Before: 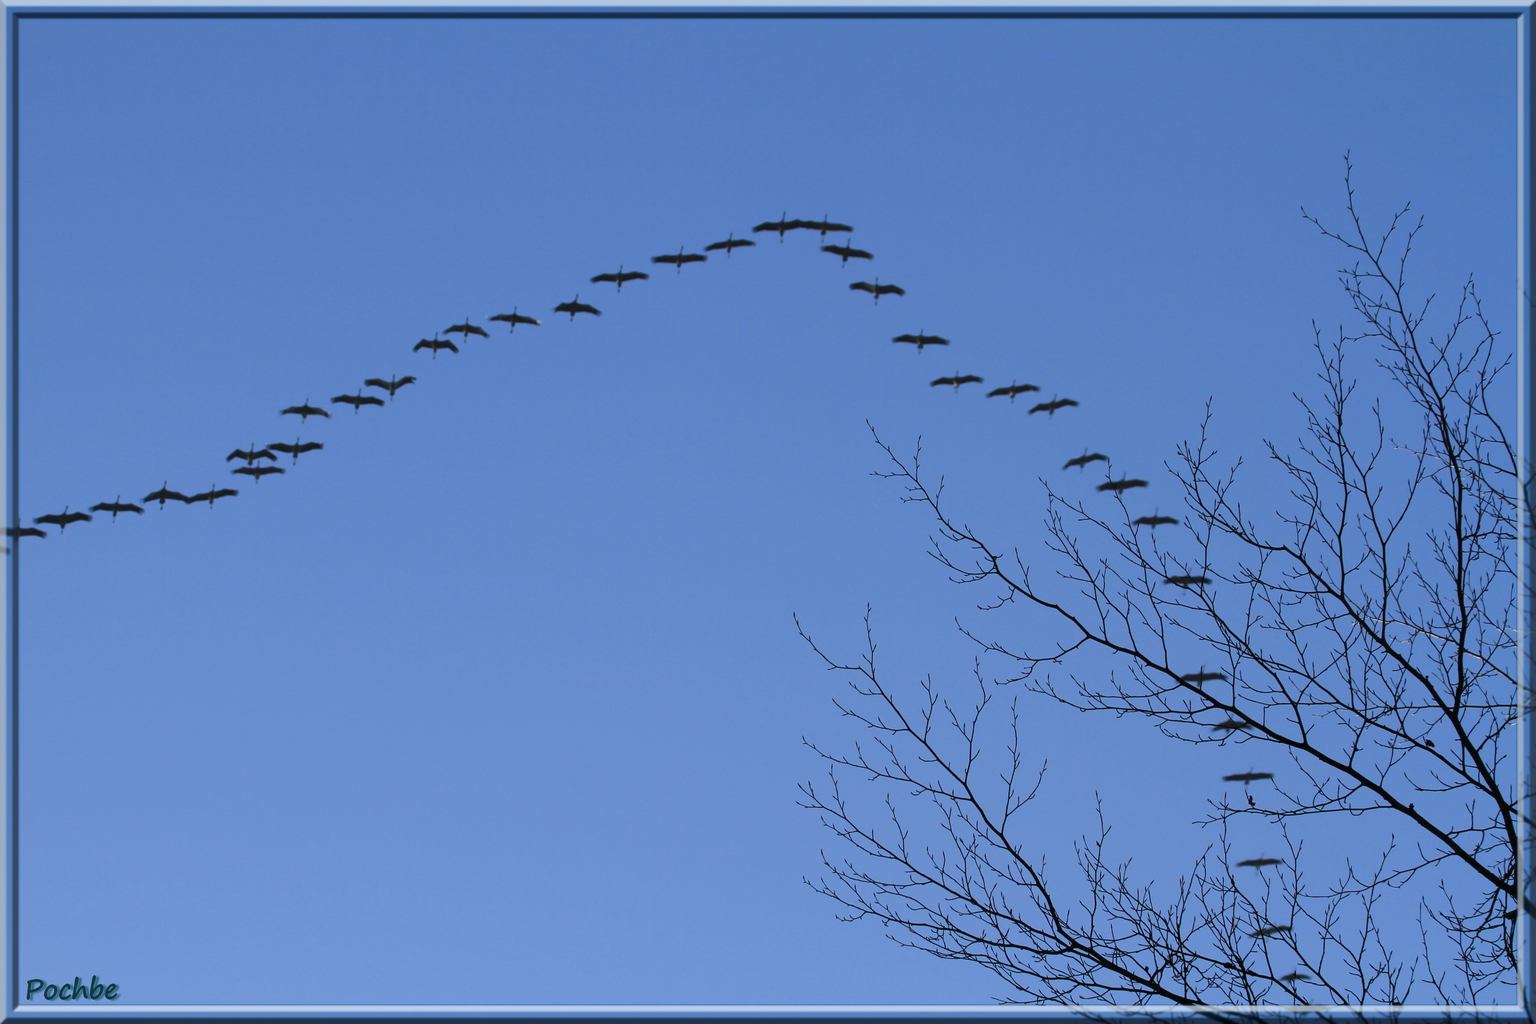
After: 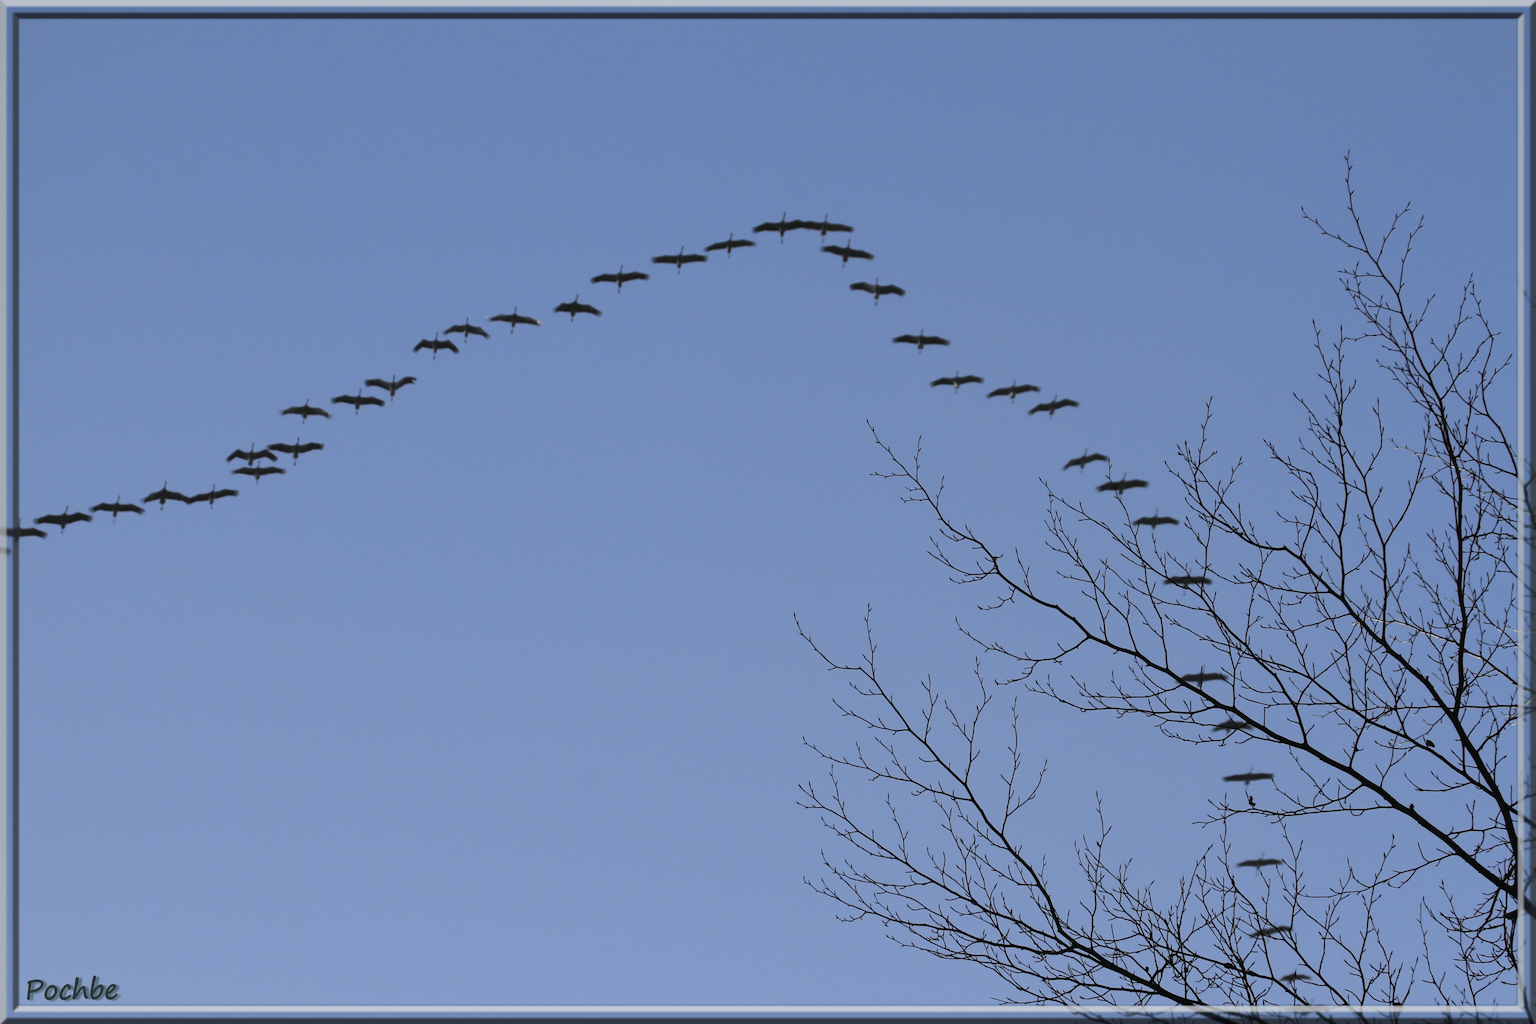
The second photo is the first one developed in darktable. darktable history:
shadows and highlights: shadows 25, highlights -25
tone curve: curves: ch0 [(0, 0.012) (0.036, 0.035) (0.274, 0.288) (0.504, 0.536) (0.844, 0.84) (1, 0.983)]; ch1 [(0, 0) (0.389, 0.403) (0.462, 0.486) (0.499, 0.498) (0.511, 0.502) (0.536, 0.547) (0.579, 0.578) (0.626, 0.645) (0.749, 0.781) (1, 1)]; ch2 [(0, 0) (0.457, 0.486) (0.5, 0.5) (0.557, 0.561) (0.614, 0.622) (0.704, 0.732) (1, 1)], color space Lab, independent channels, preserve colors none
